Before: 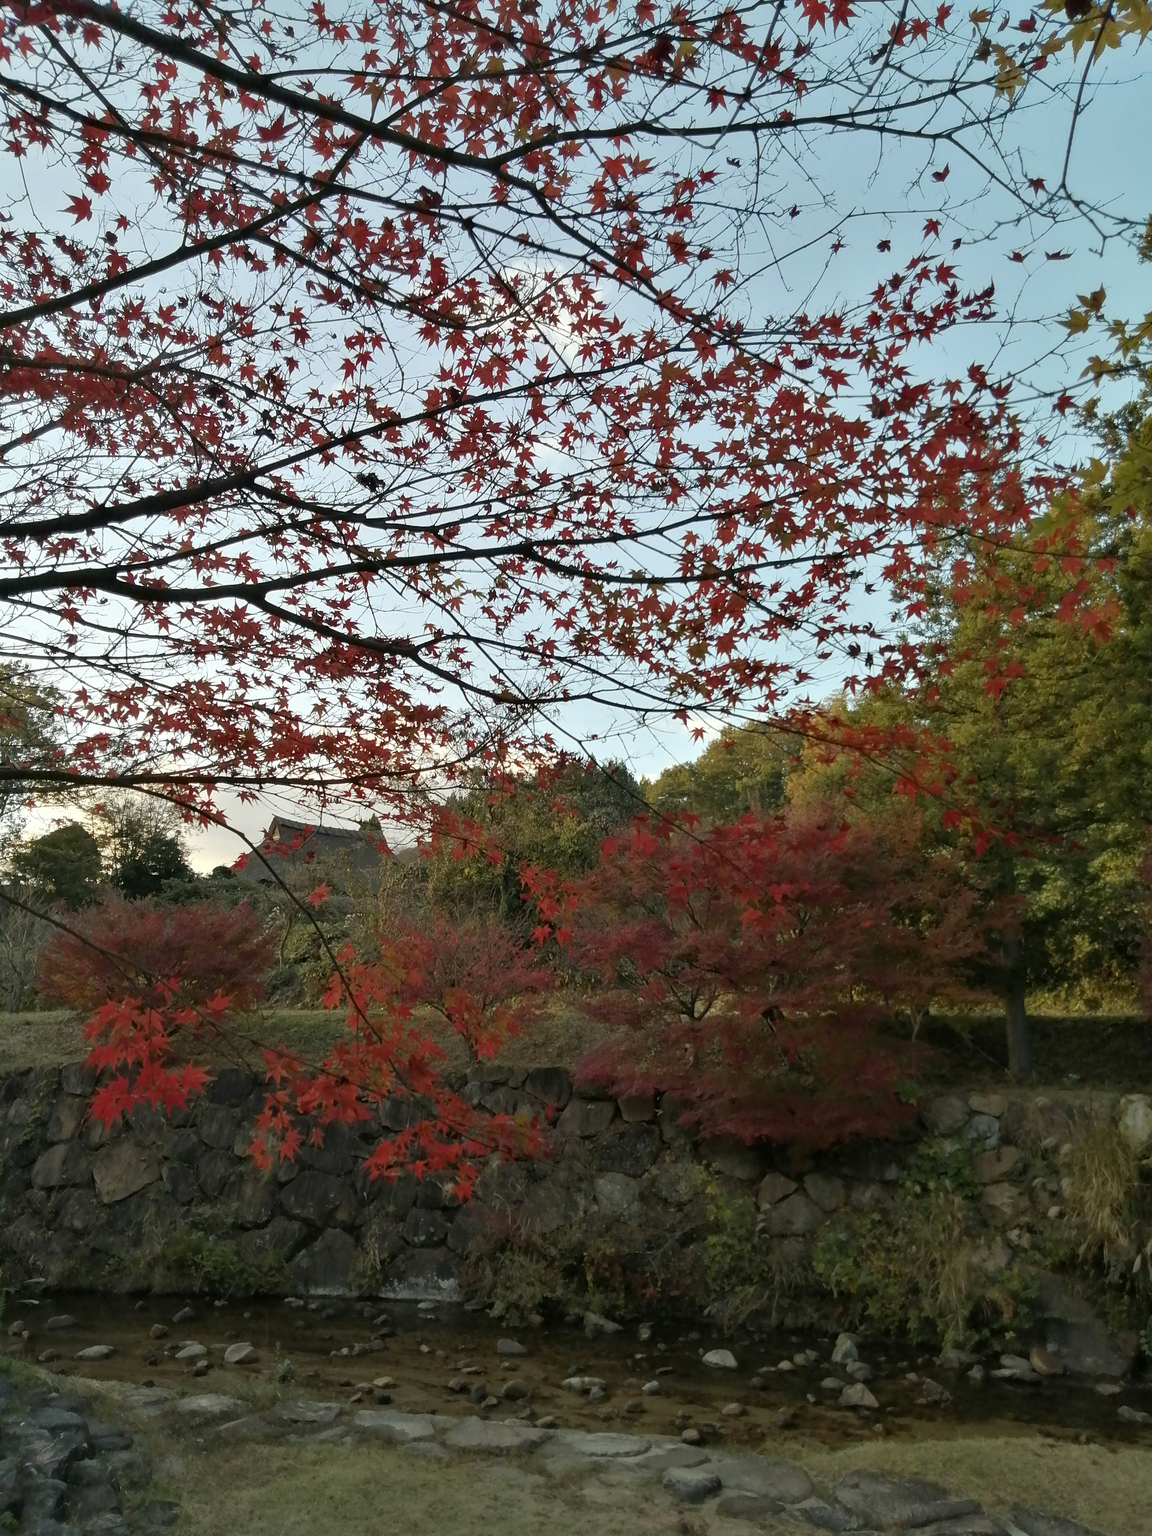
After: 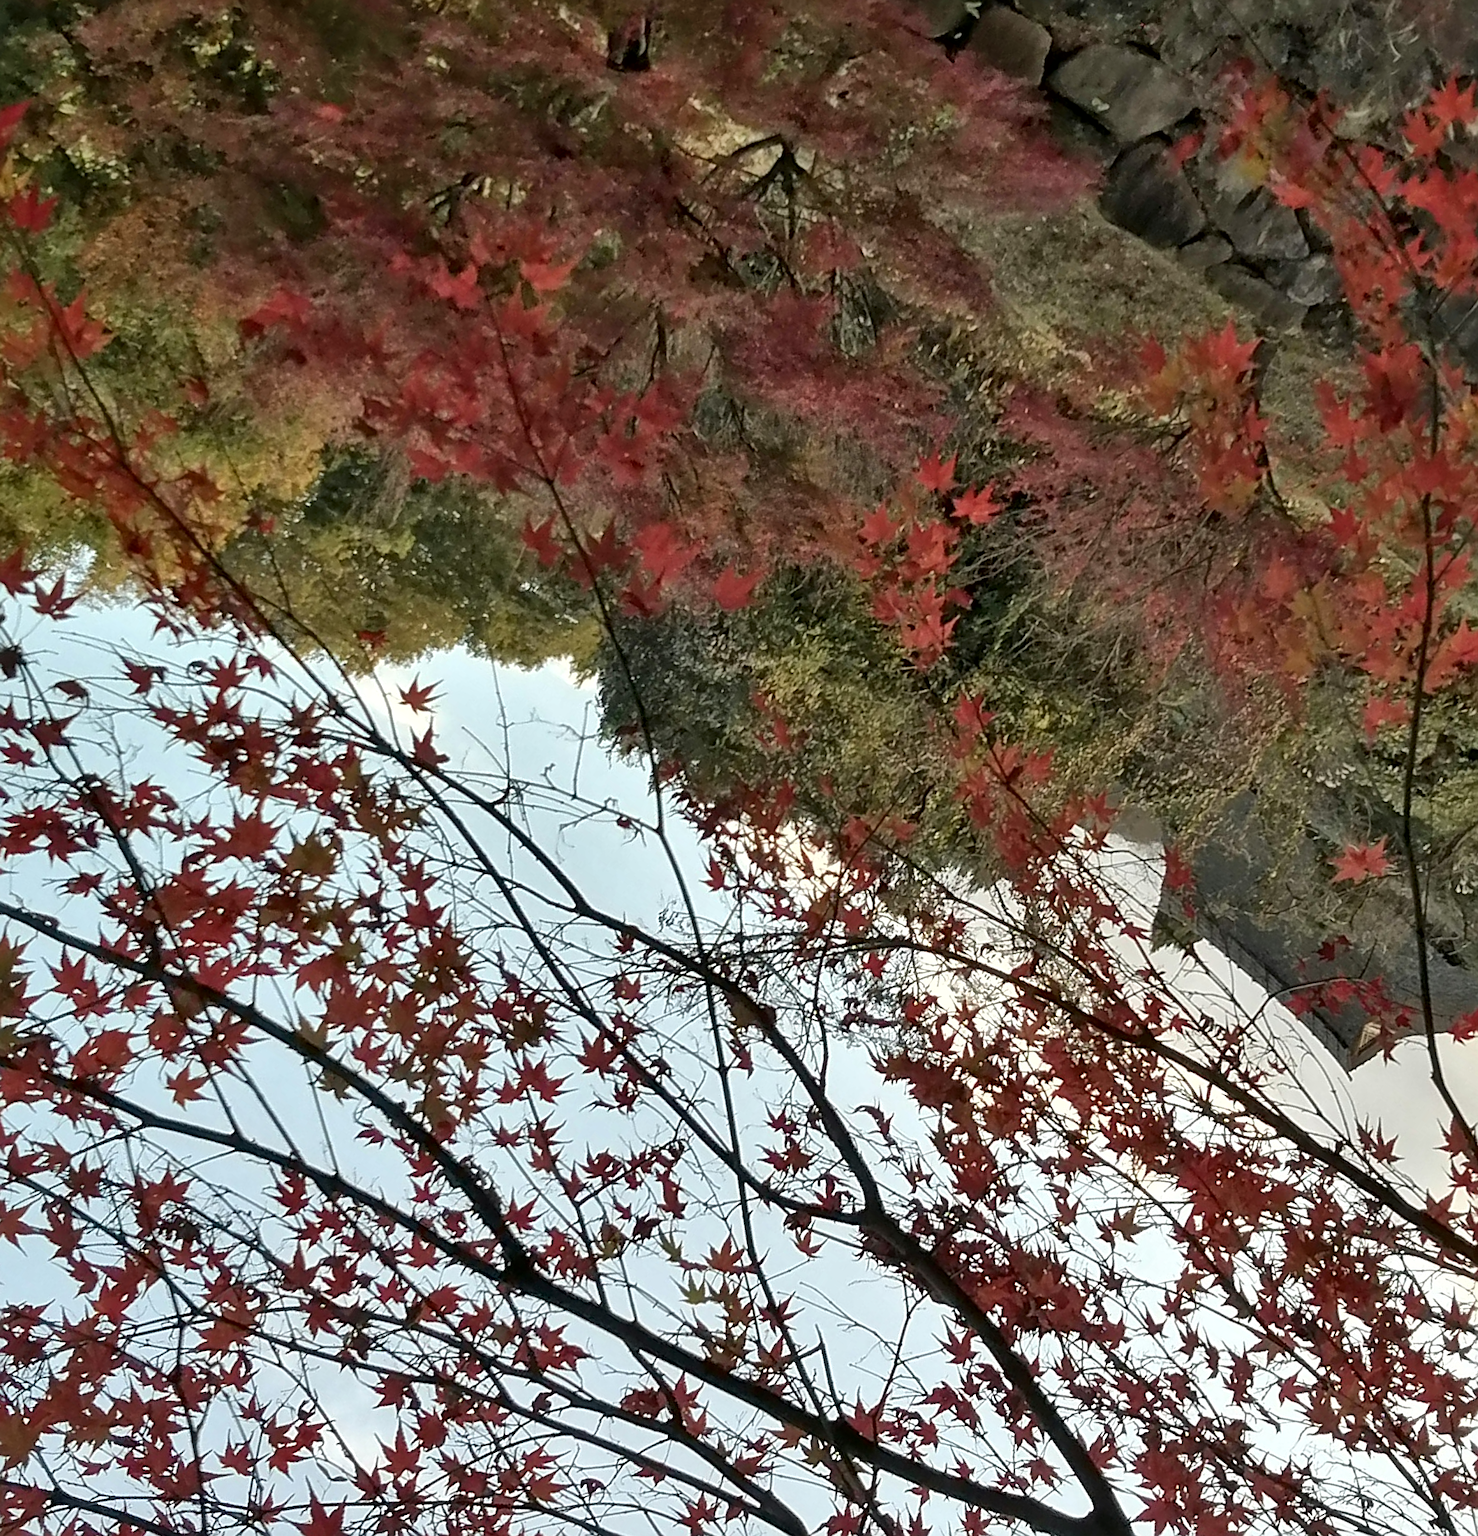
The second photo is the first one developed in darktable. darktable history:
exposure: compensate exposure bias true, compensate highlight preservation false
crop and rotate: angle 147.02°, left 9.212%, top 15.655%, right 4.469%, bottom 17.105%
sharpen: on, module defaults
shadows and highlights: soften with gaussian
local contrast: mode bilateral grid, contrast 20, coarseness 50, detail 139%, midtone range 0.2
